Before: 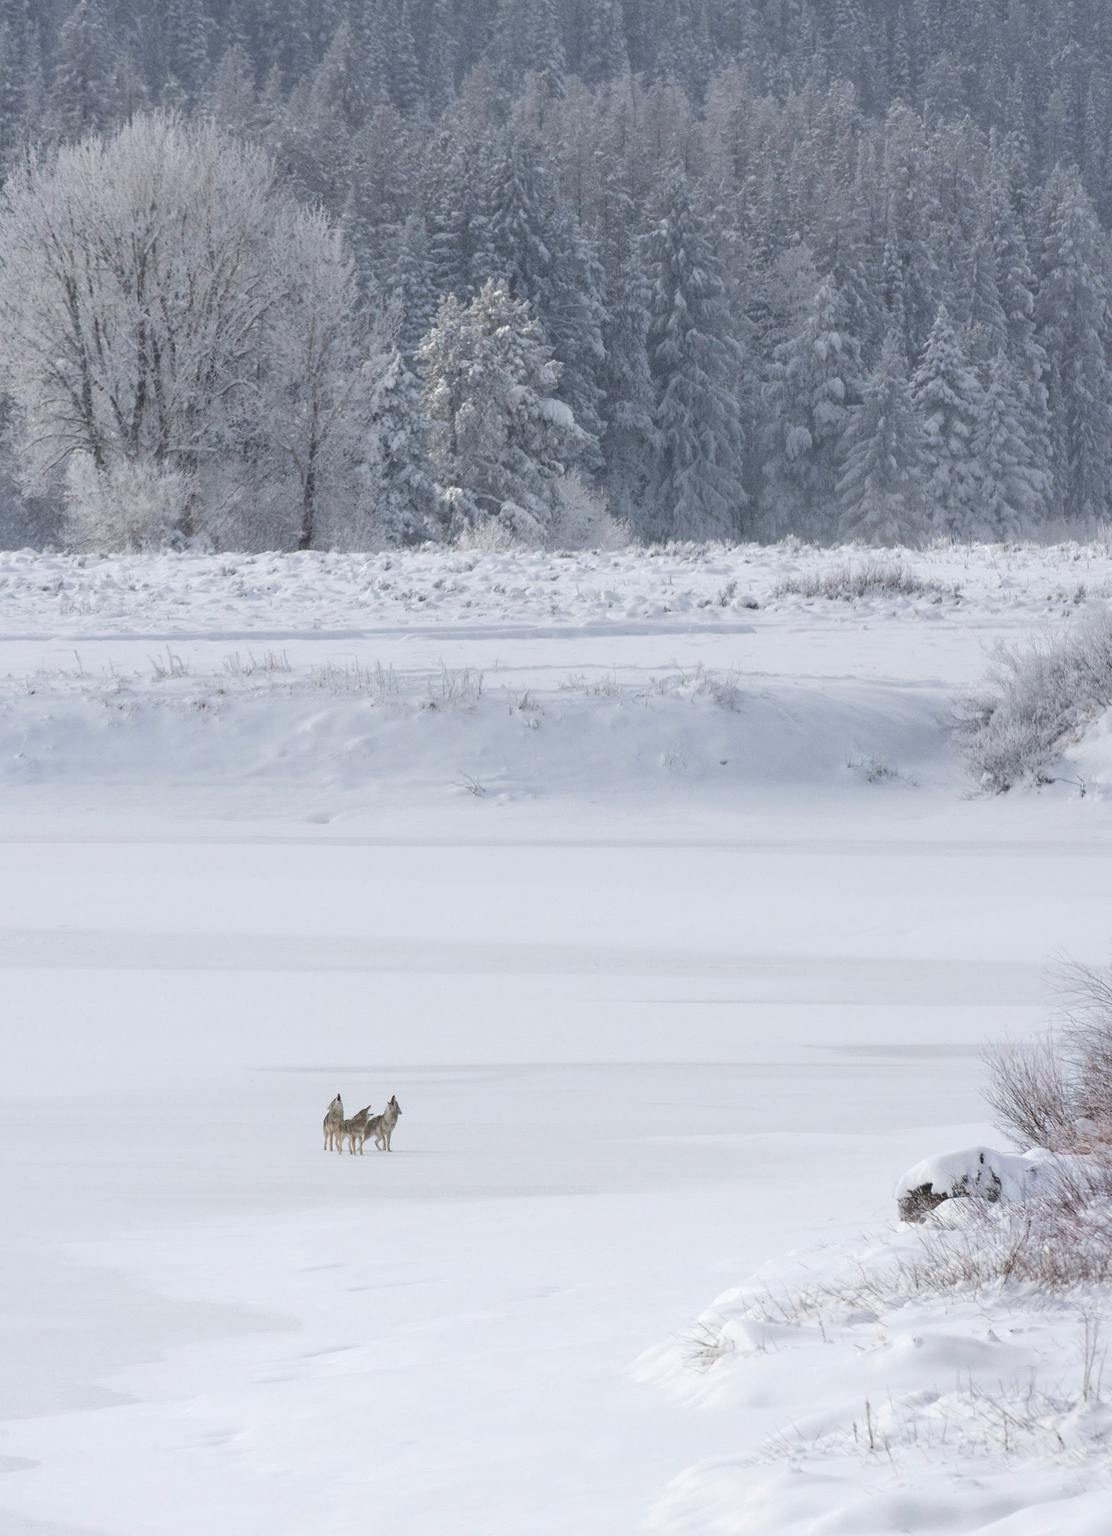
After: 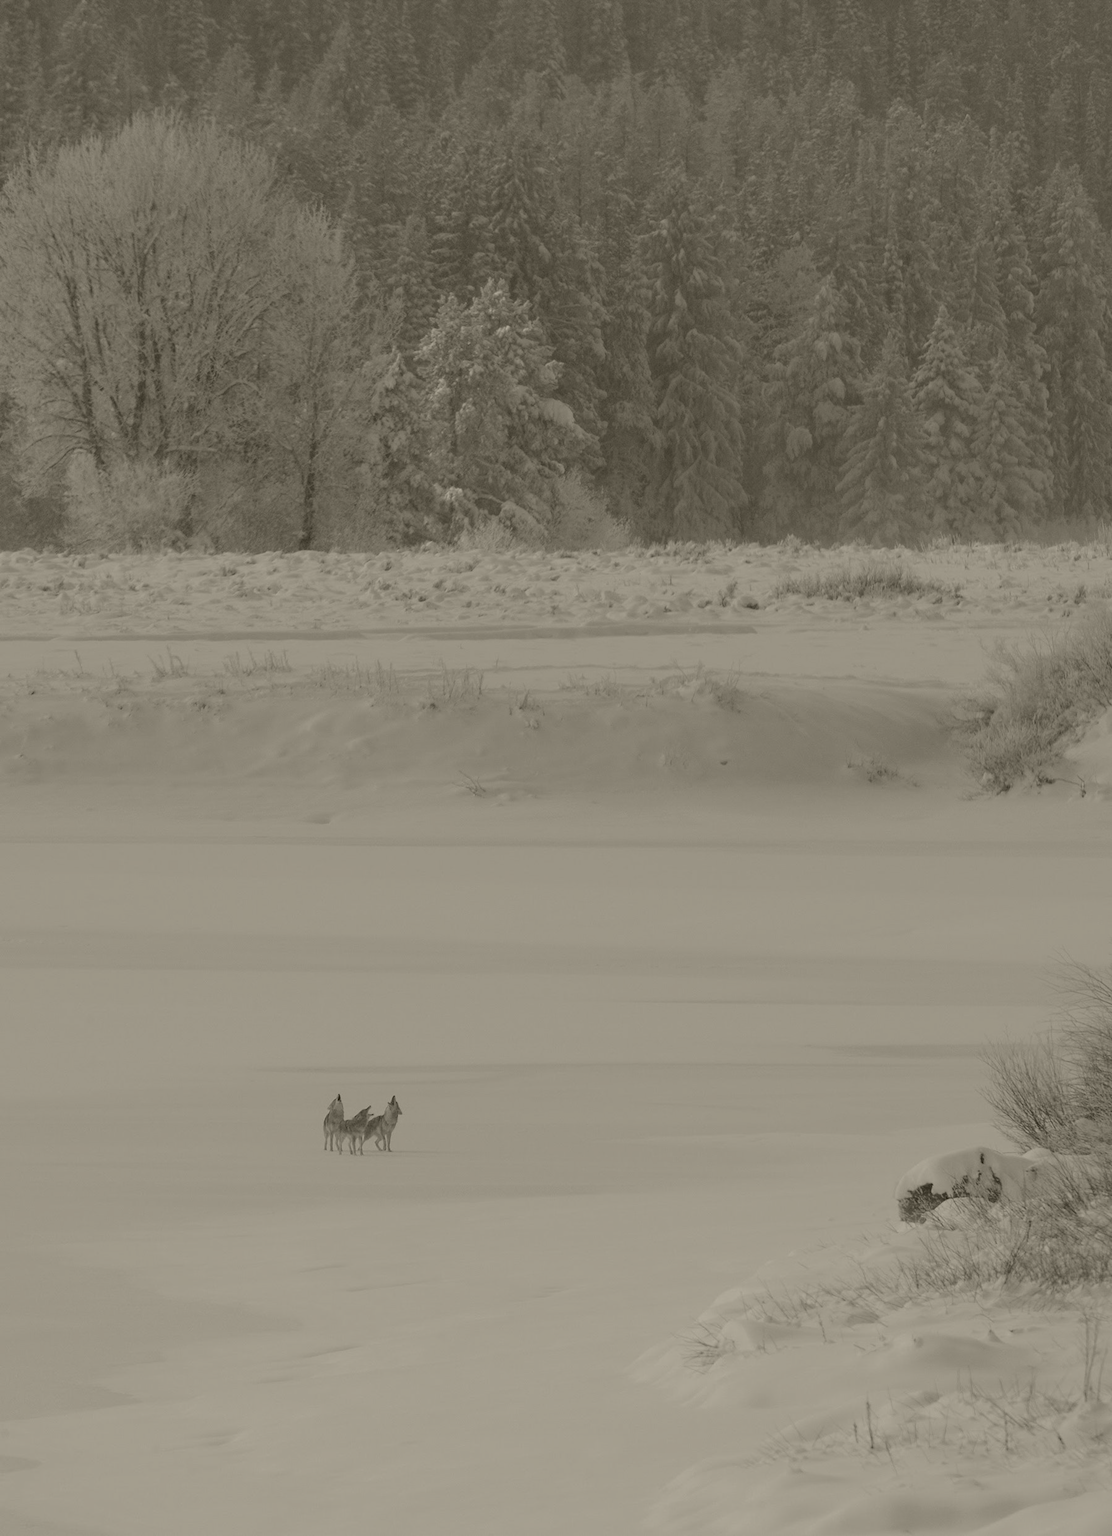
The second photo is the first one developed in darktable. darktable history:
velvia: strength 75%
colorize: hue 41.44°, saturation 22%, source mix 60%, lightness 10.61%
